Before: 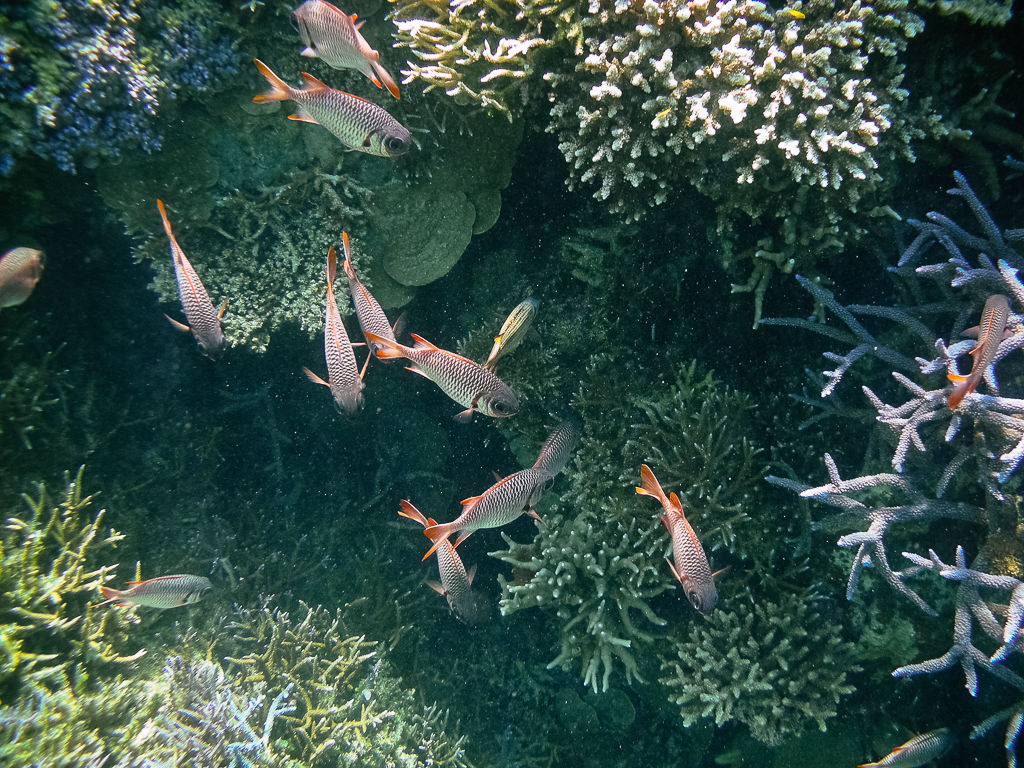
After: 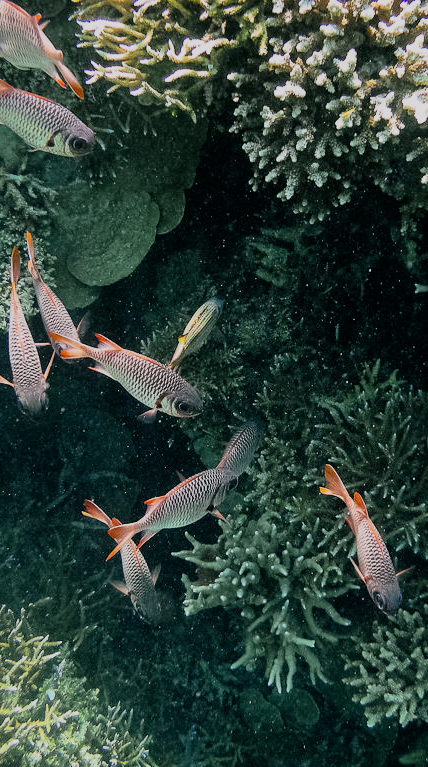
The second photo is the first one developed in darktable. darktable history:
filmic rgb: middle gray luminance 29.24%, black relative exposure -10.35 EV, white relative exposure 5.51 EV, target black luminance 0%, hardness 3.92, latitude 2.73%, contrast 1.128, highlights saturation mix 5.49%, shadows ↔ highlights balance 15.37%
crop: left 30.893%, right 27.274%
